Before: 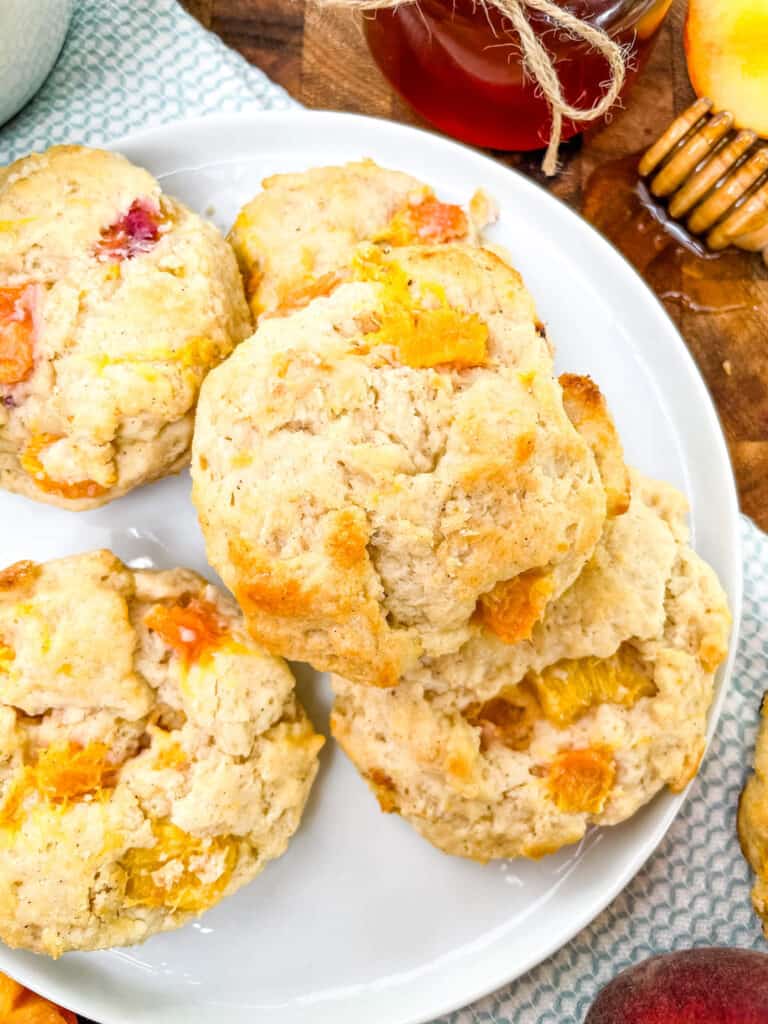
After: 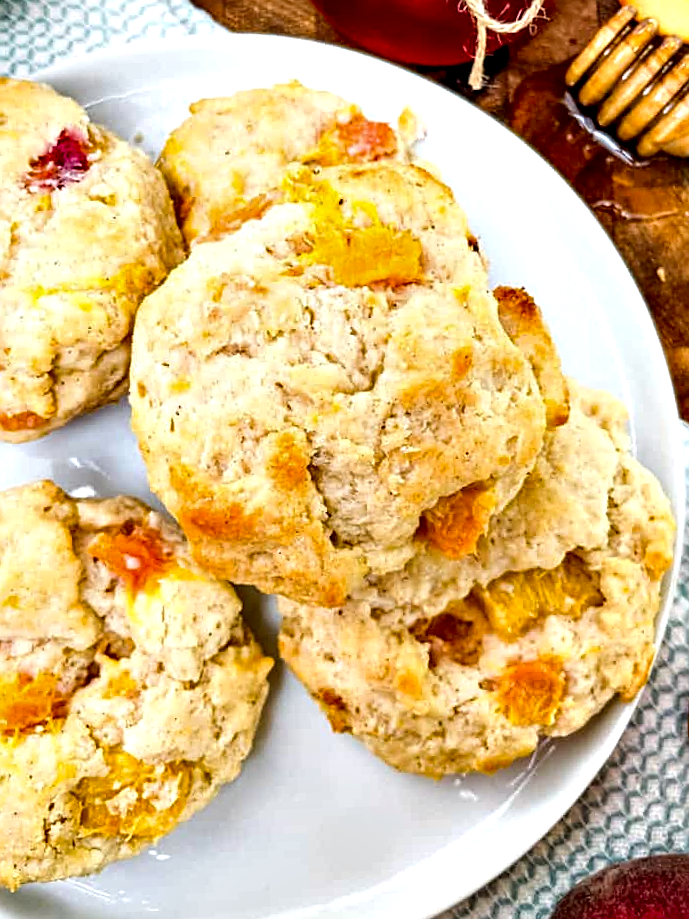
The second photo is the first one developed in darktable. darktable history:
crop and rotate: angle 2.22°, left 5.676%, top 5.682%
haze removal: compatibility mode true, adaptive false
contrast equalizer: octaves 7, y [[0.6 ×6], [0.55 ×6], [0 ×6], [0 ×6], [0 ×6]]
sharpen: on, module defaults
